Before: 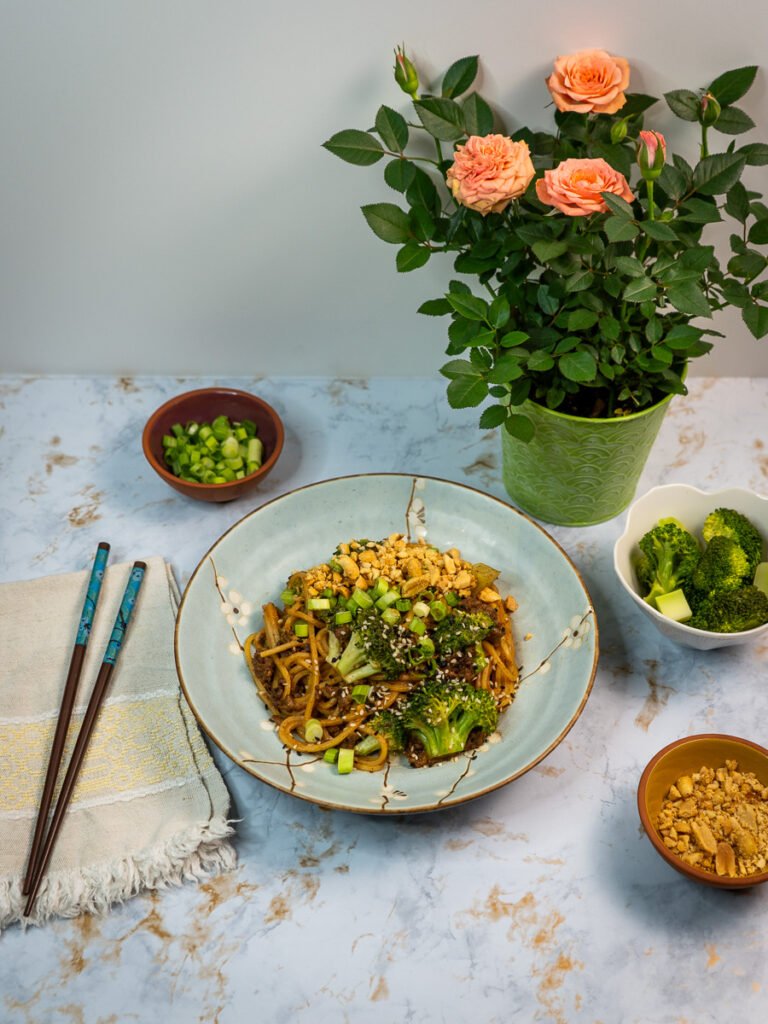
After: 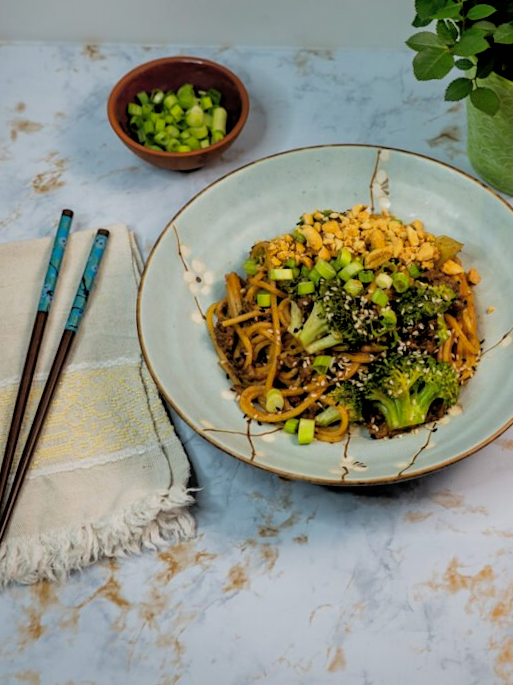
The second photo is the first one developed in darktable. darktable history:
shadows and highlights: on, module defaults
filmic rgb: black relative exposure -3.92 EV, white relative exposure 3.14 EV, hardness 2.87
crop and rotate: angle -0.82°, left 3.85%, top 31.828%, right 27.992%
